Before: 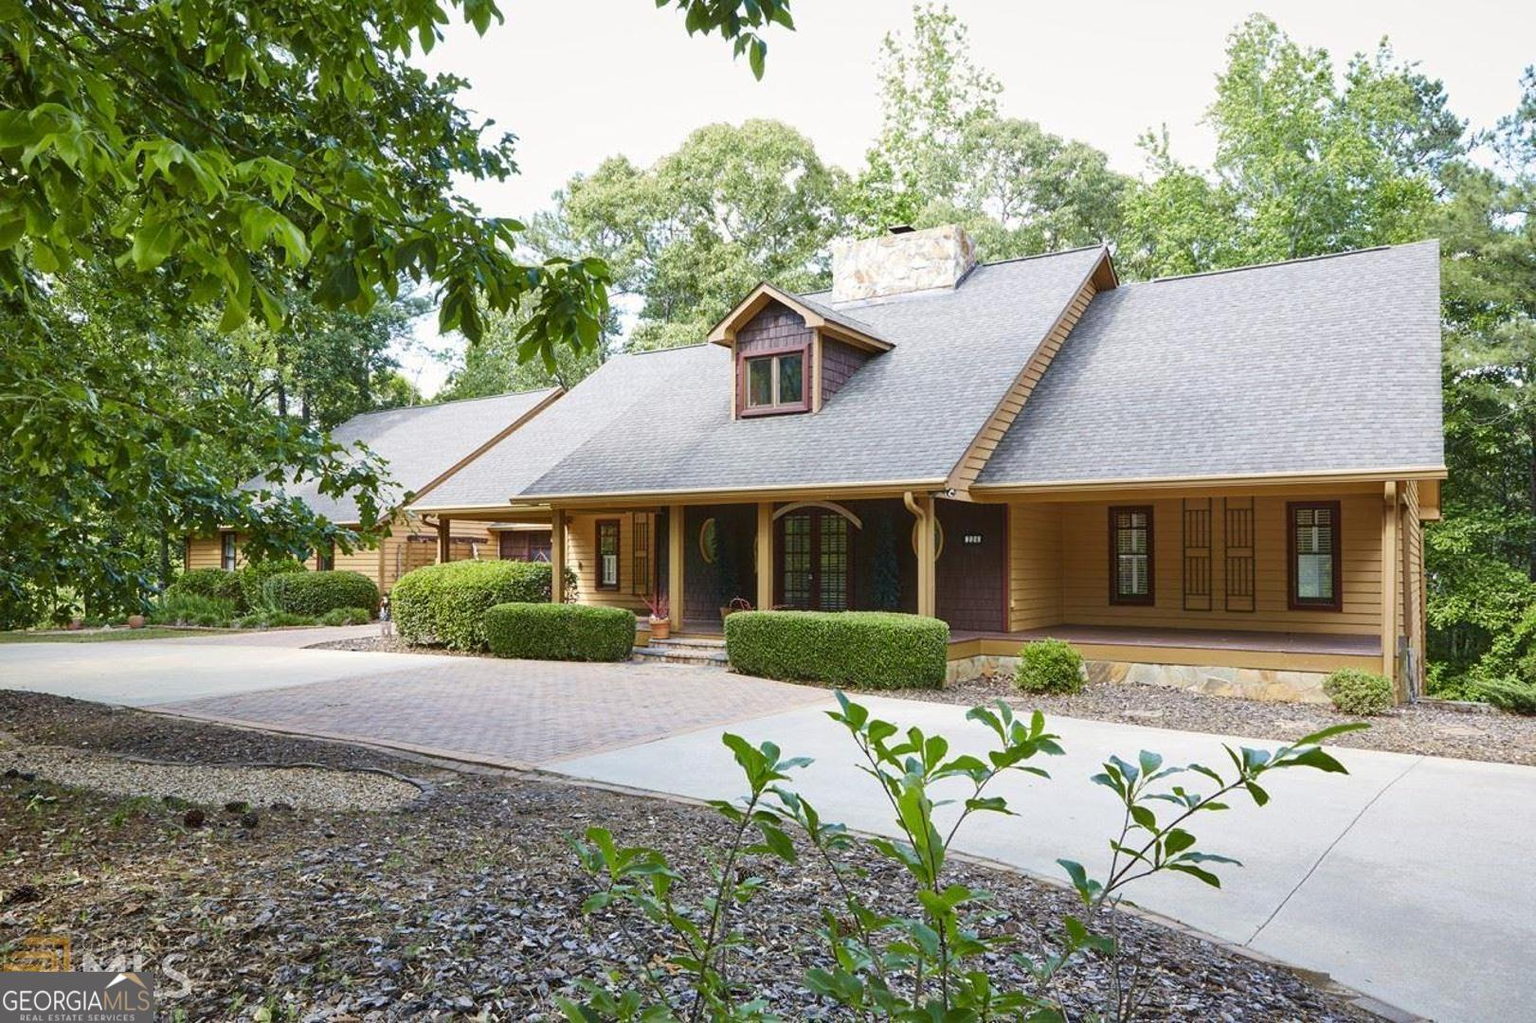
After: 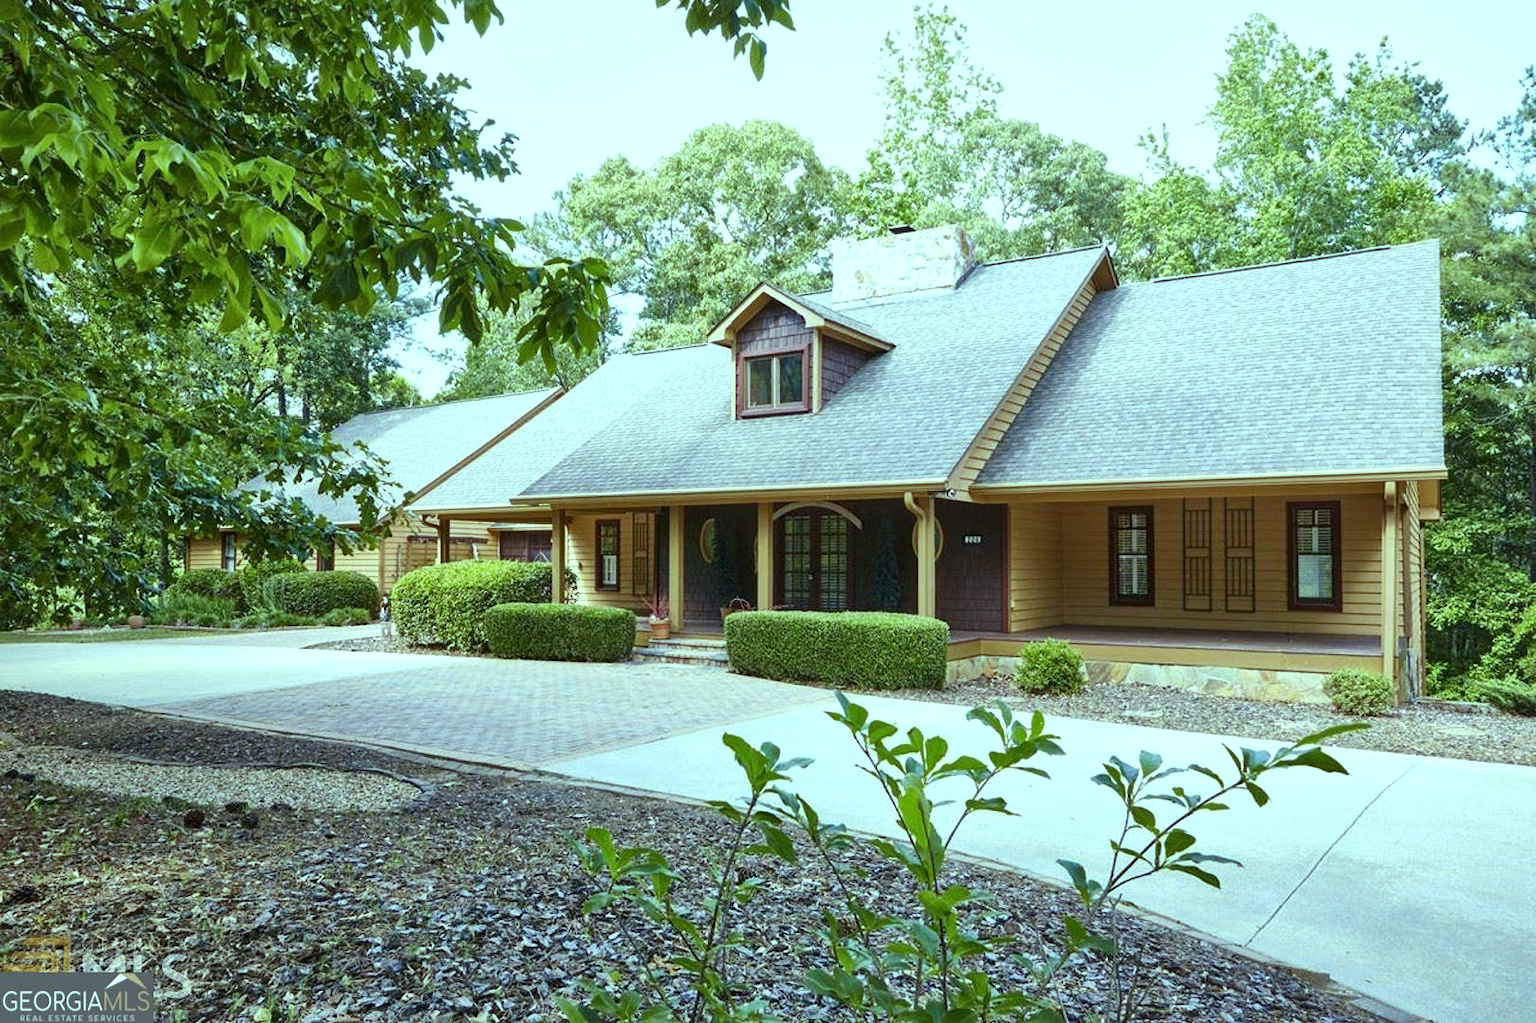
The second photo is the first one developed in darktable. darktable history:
color balance: mode lift, gamma, gain (sRGB), lift [0.997, 0.979, 1.021, 1.011], gamma [1, 1.084, 0.916, 0.998], gain [1, 0.87, 1.13, 1.101], contrast 4.55%, contrast fulcrum 38.24%, output saturation 104.09%
local contrast: mode bilateral grid, contrast 20, coarseness 50, detail 132%, midtone range 0.2
